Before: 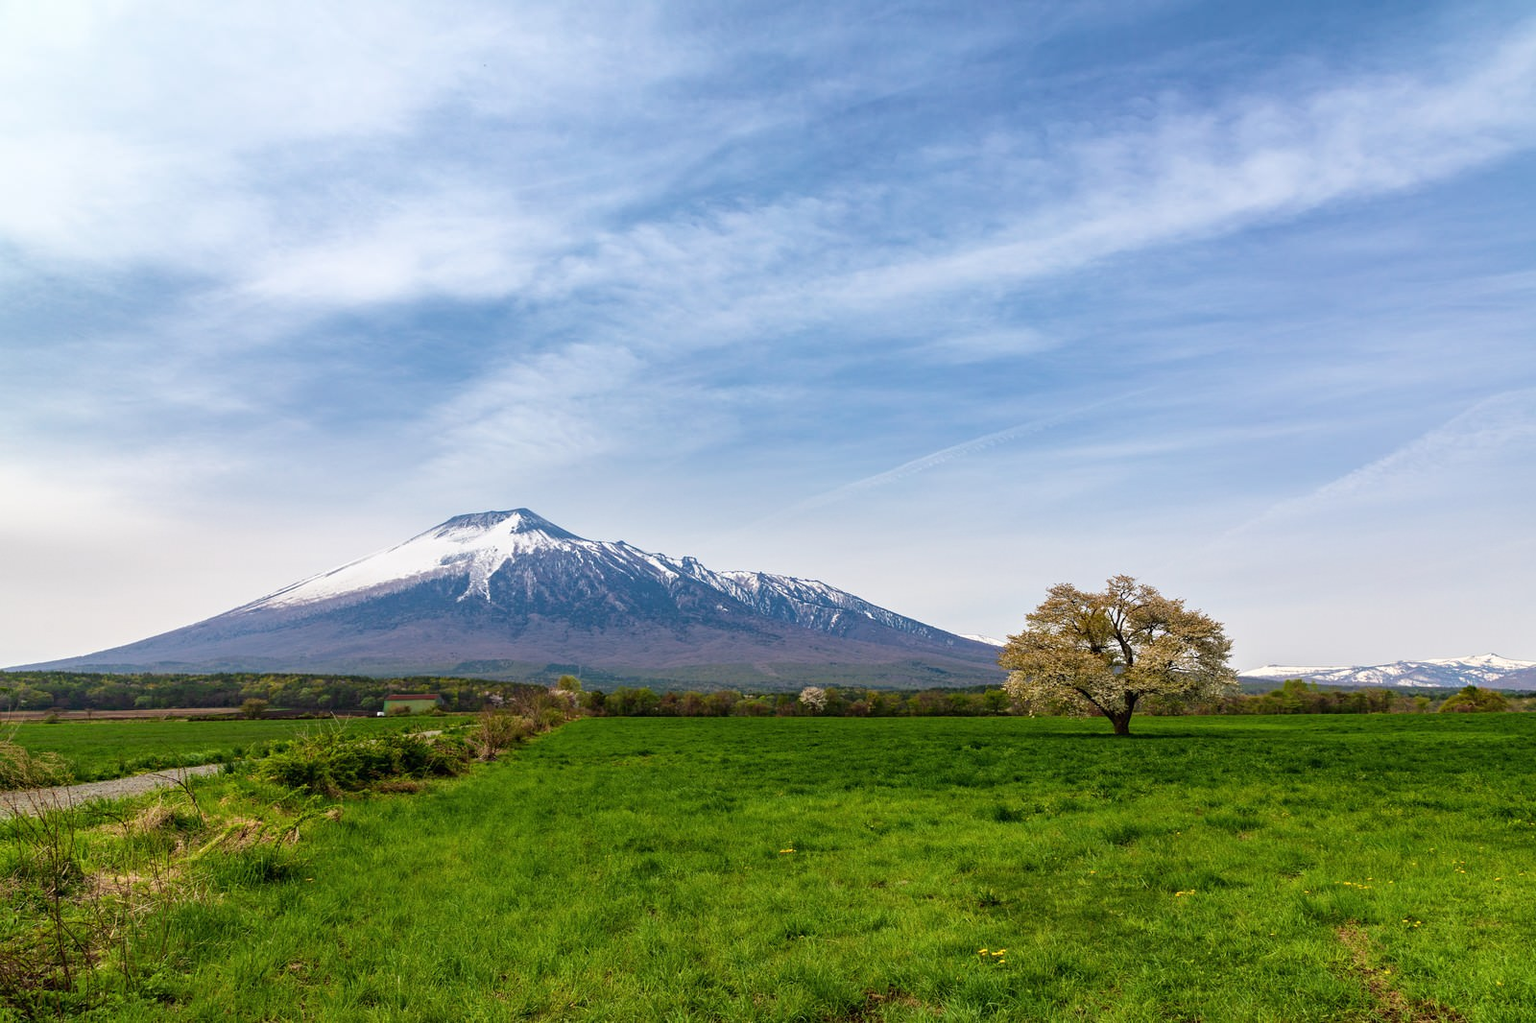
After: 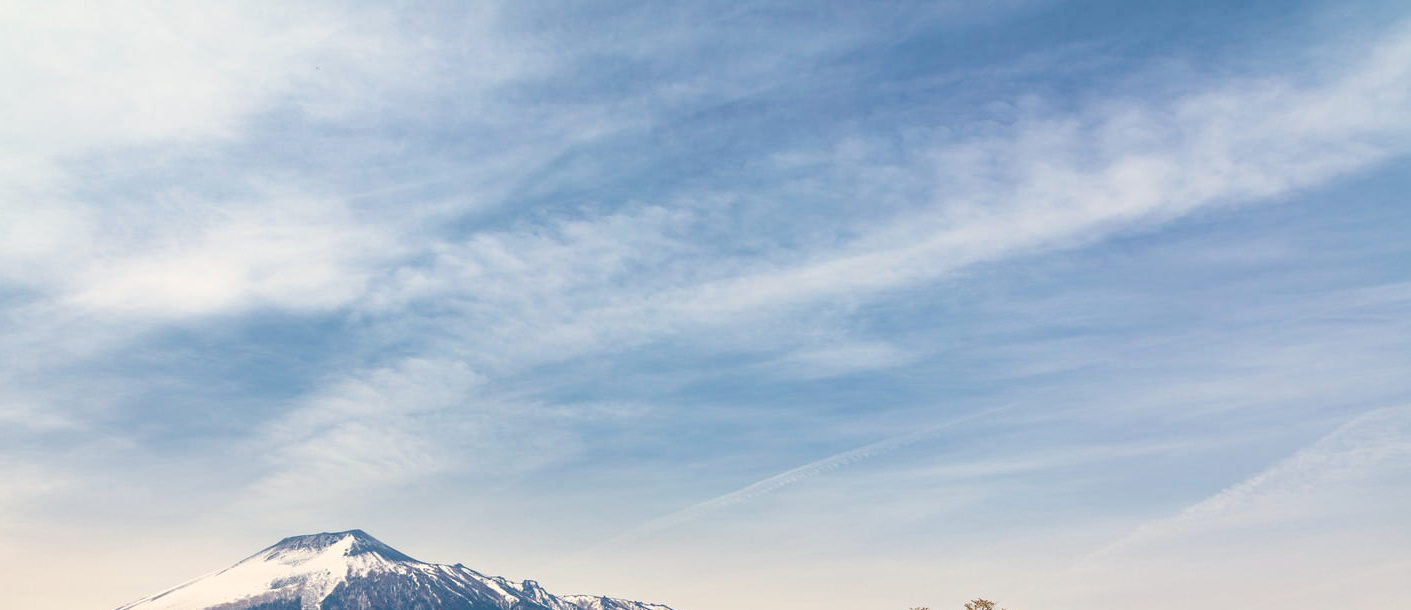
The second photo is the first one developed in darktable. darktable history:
white balance: red 1.045, blue 0.932
crop and rotate: left 11.812%, bottom 42.776%
